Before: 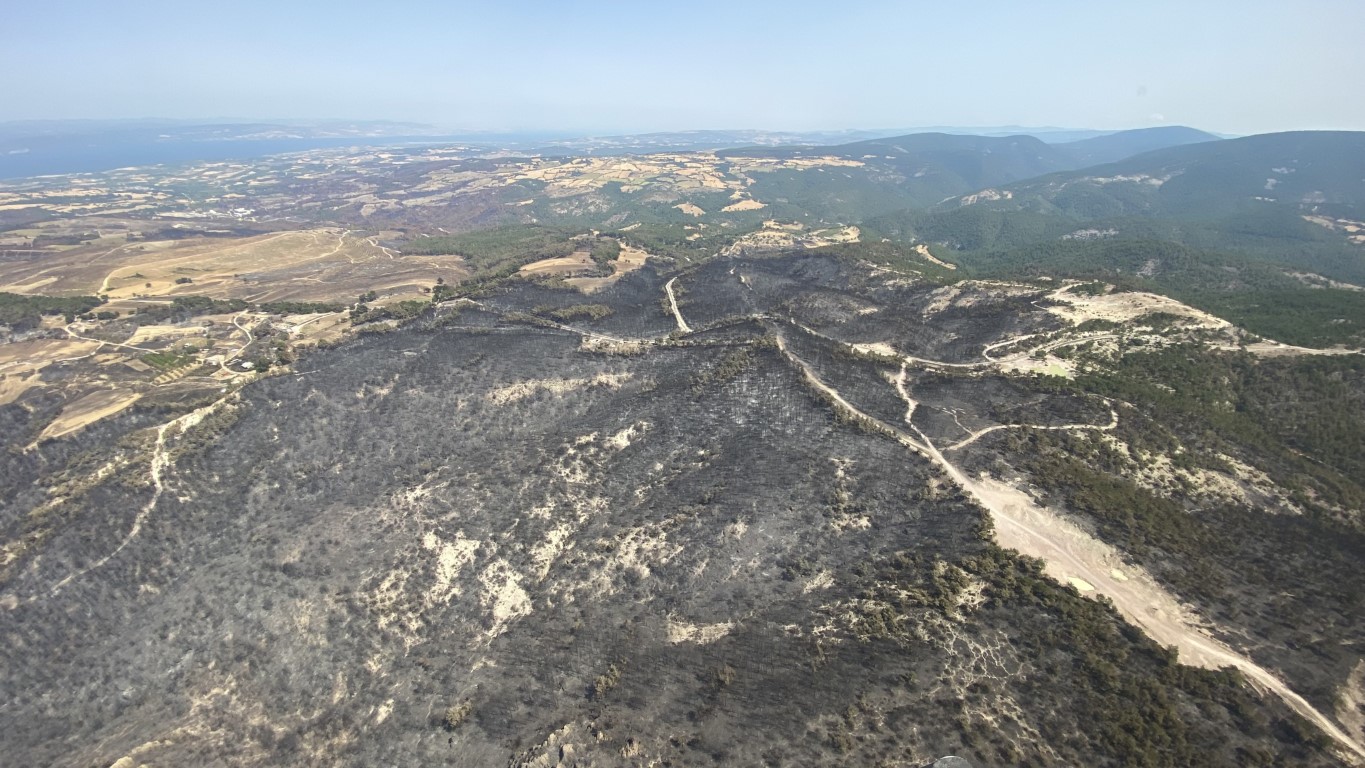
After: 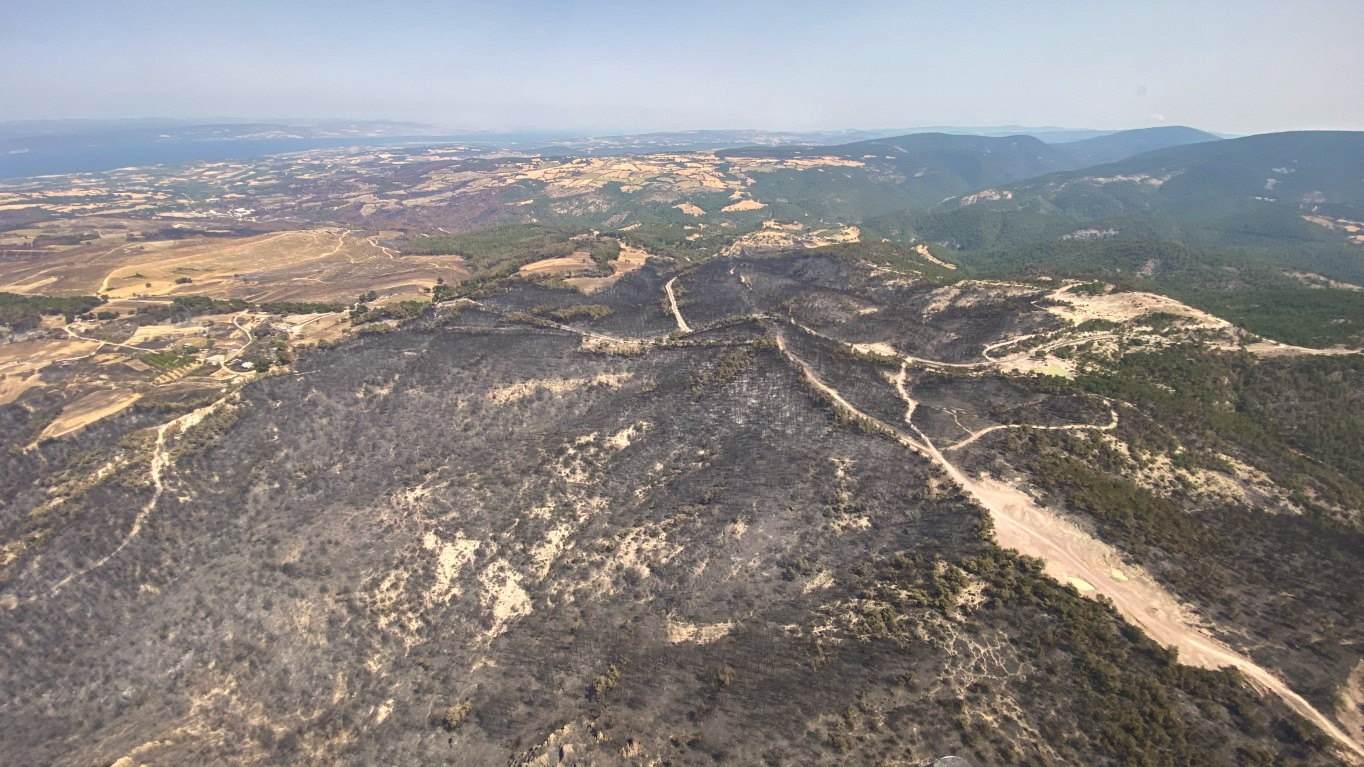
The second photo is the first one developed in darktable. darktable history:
crop: left 0.01%
color correction: highlights a* 5.87, highlights b* 4.76
shadows and highlights: shadows 47.56, highlights -42.99, shadows color adjustment 99.16%, highlights color adjustment 0.814%, soften with gaussian
